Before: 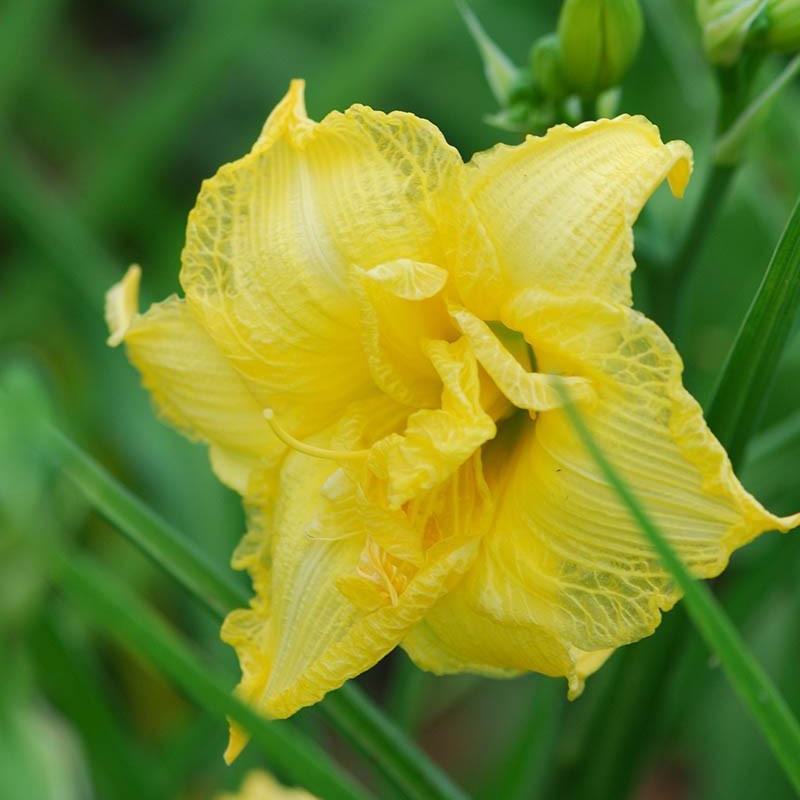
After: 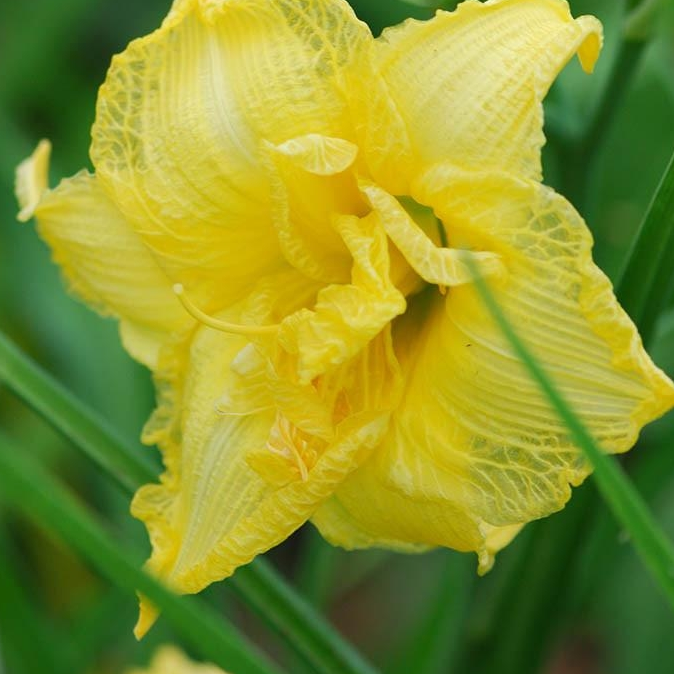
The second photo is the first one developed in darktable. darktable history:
crop: left 11.263%, top 15.69%, right 4.427%
